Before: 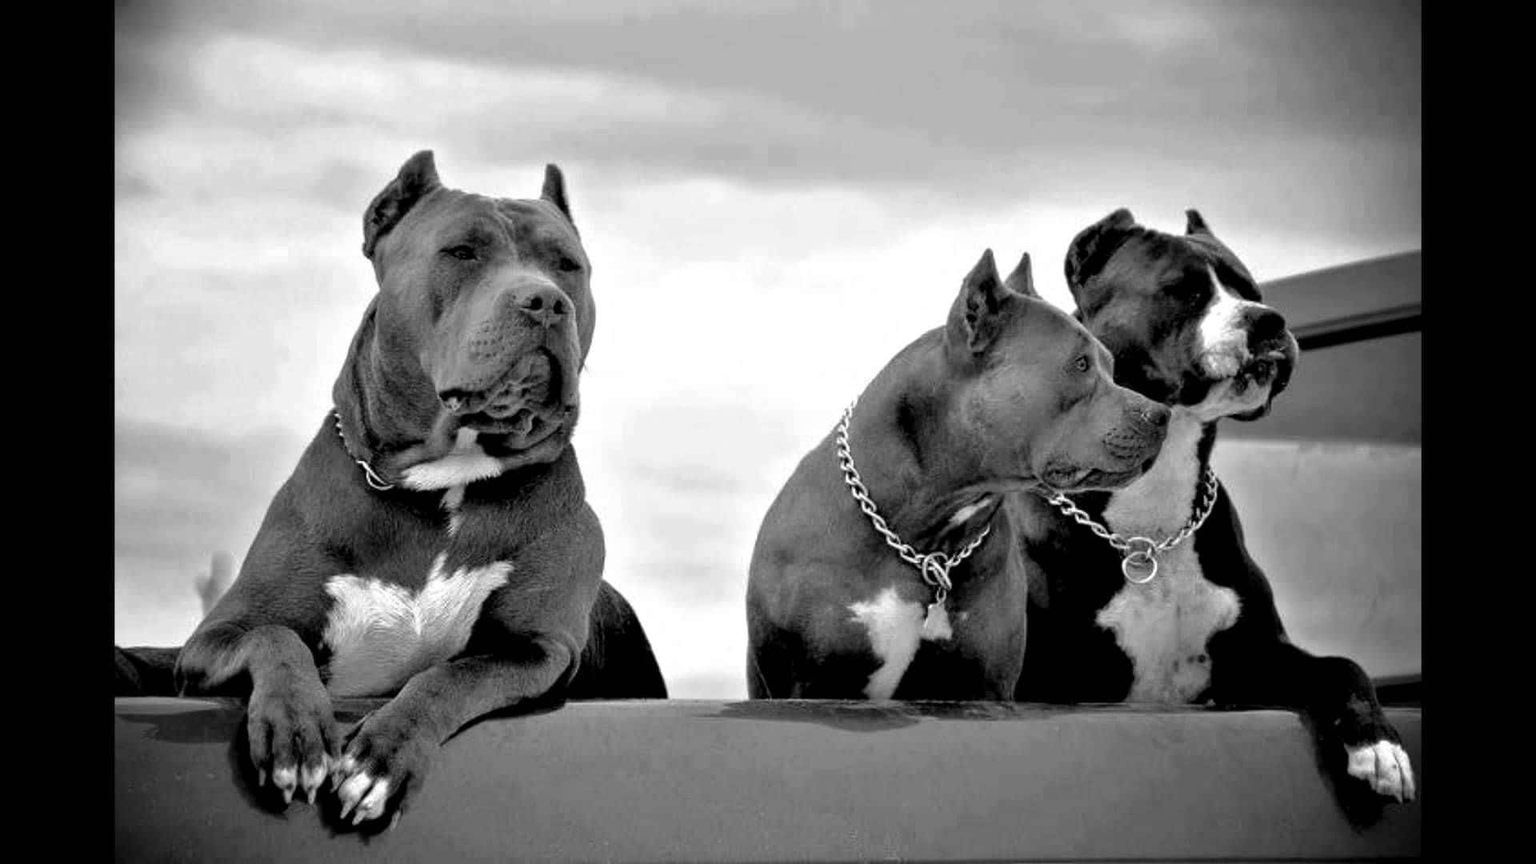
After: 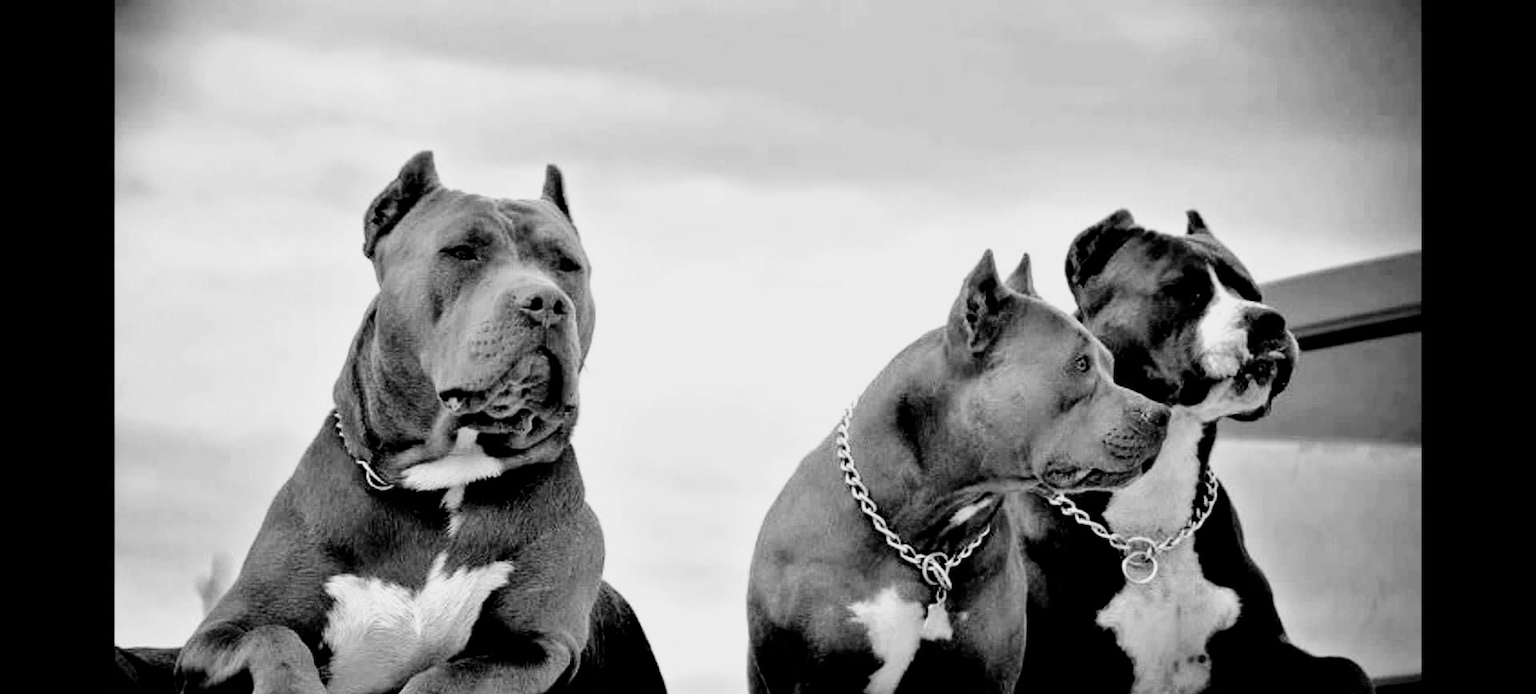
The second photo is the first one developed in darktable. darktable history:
exposure: exposure 0.655 EV, compensate highlight preservation false
crop: bottom 19.555%
filmic rgb: black relative exposure -7.65 EV, white relative exposure 4.56 EV, threshold 5.97 EV, hardness 3.61, contrast 1.112, enable highlight reconstruction true
color zones: curves: ch0 [(0, 0.5) (0.143, 0.5) (0.286, 0.5) (0.429, 0.495) (0.571, 0.437) (0.714, 0.44) (0.857, 0.496) (1, 0.5)]
